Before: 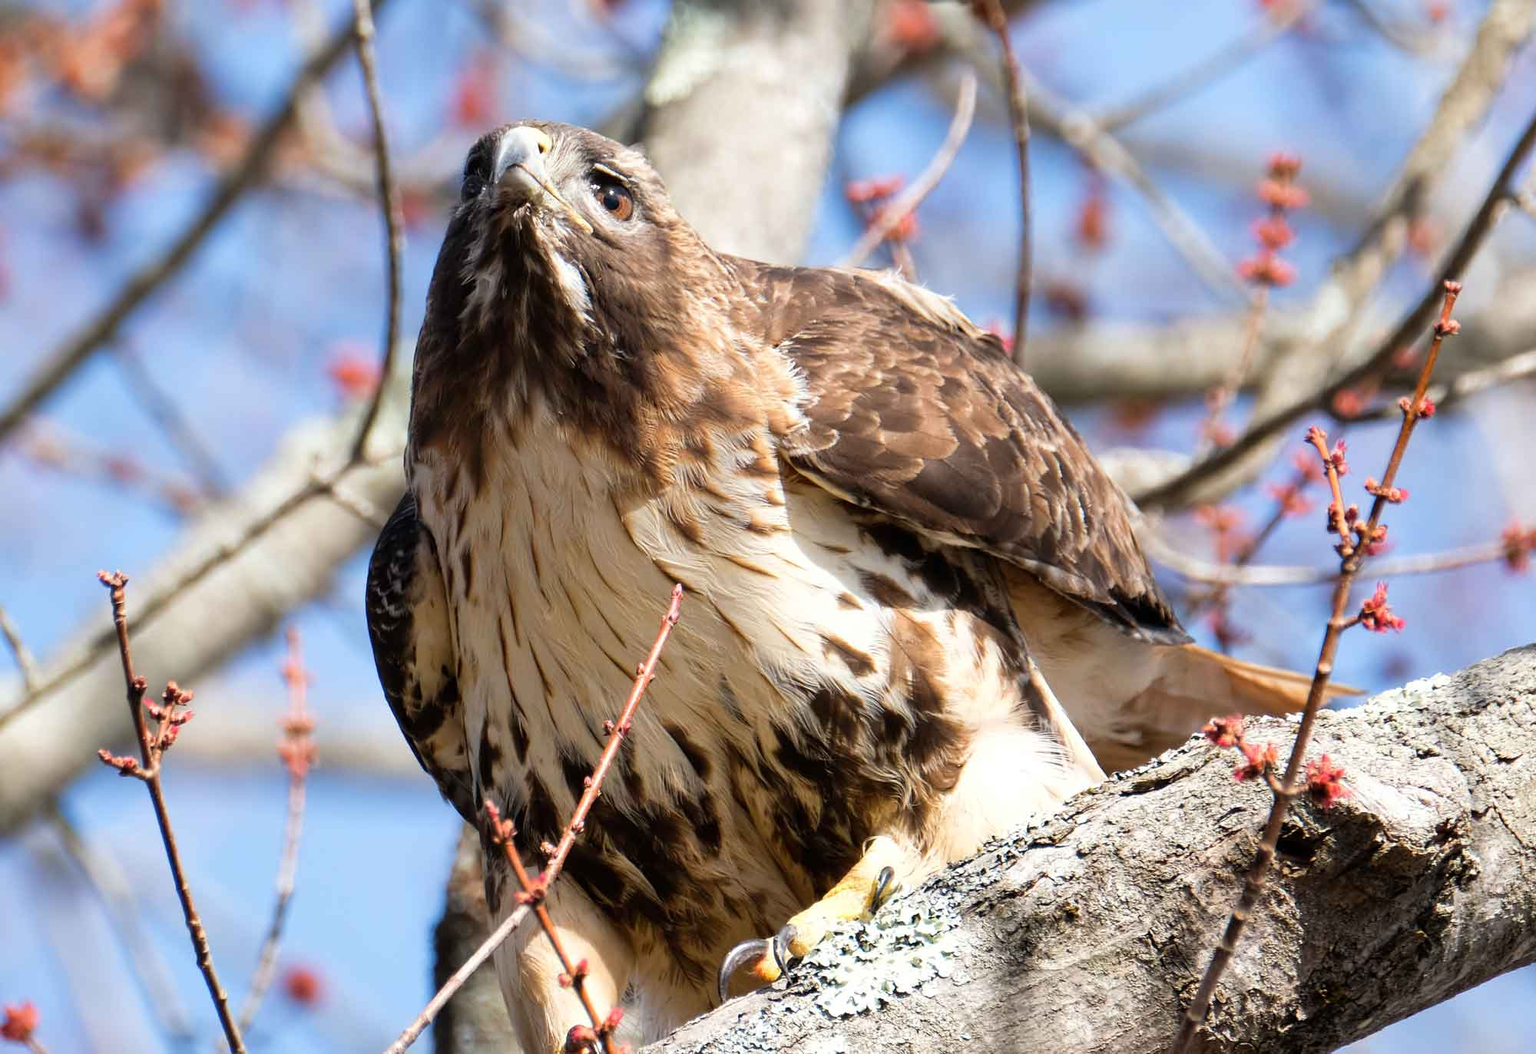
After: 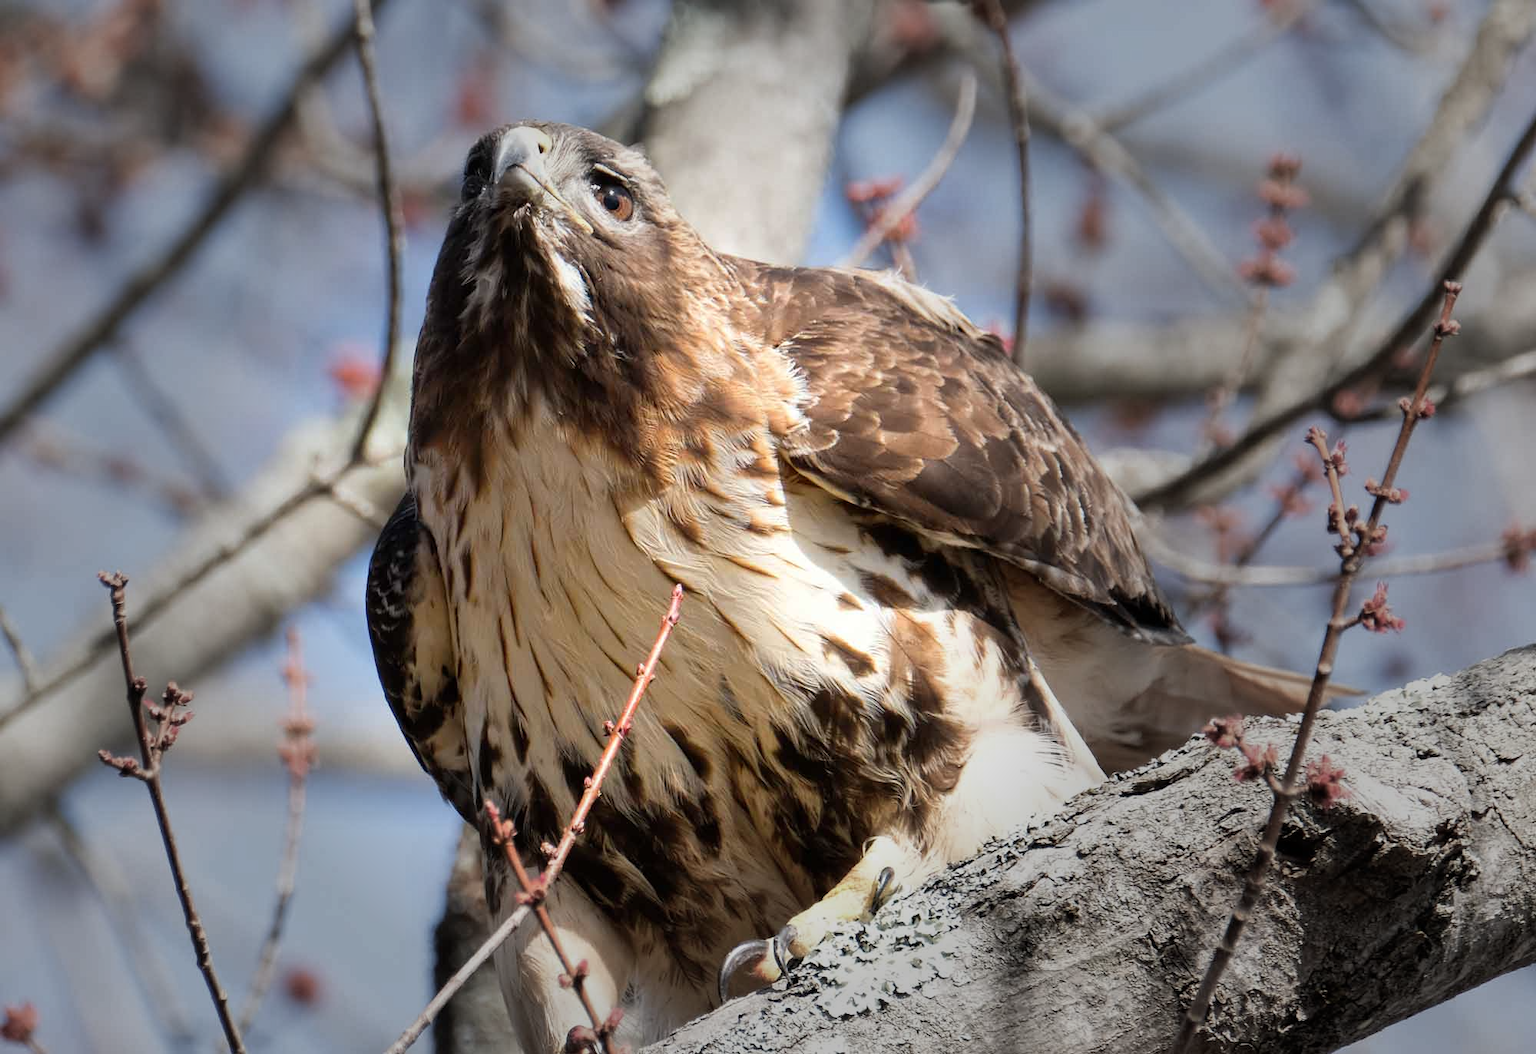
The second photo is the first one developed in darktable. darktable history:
vignetting: fall-off start 31.07%, fall-off radius 33.65%, center (-0.116, -0.002)
